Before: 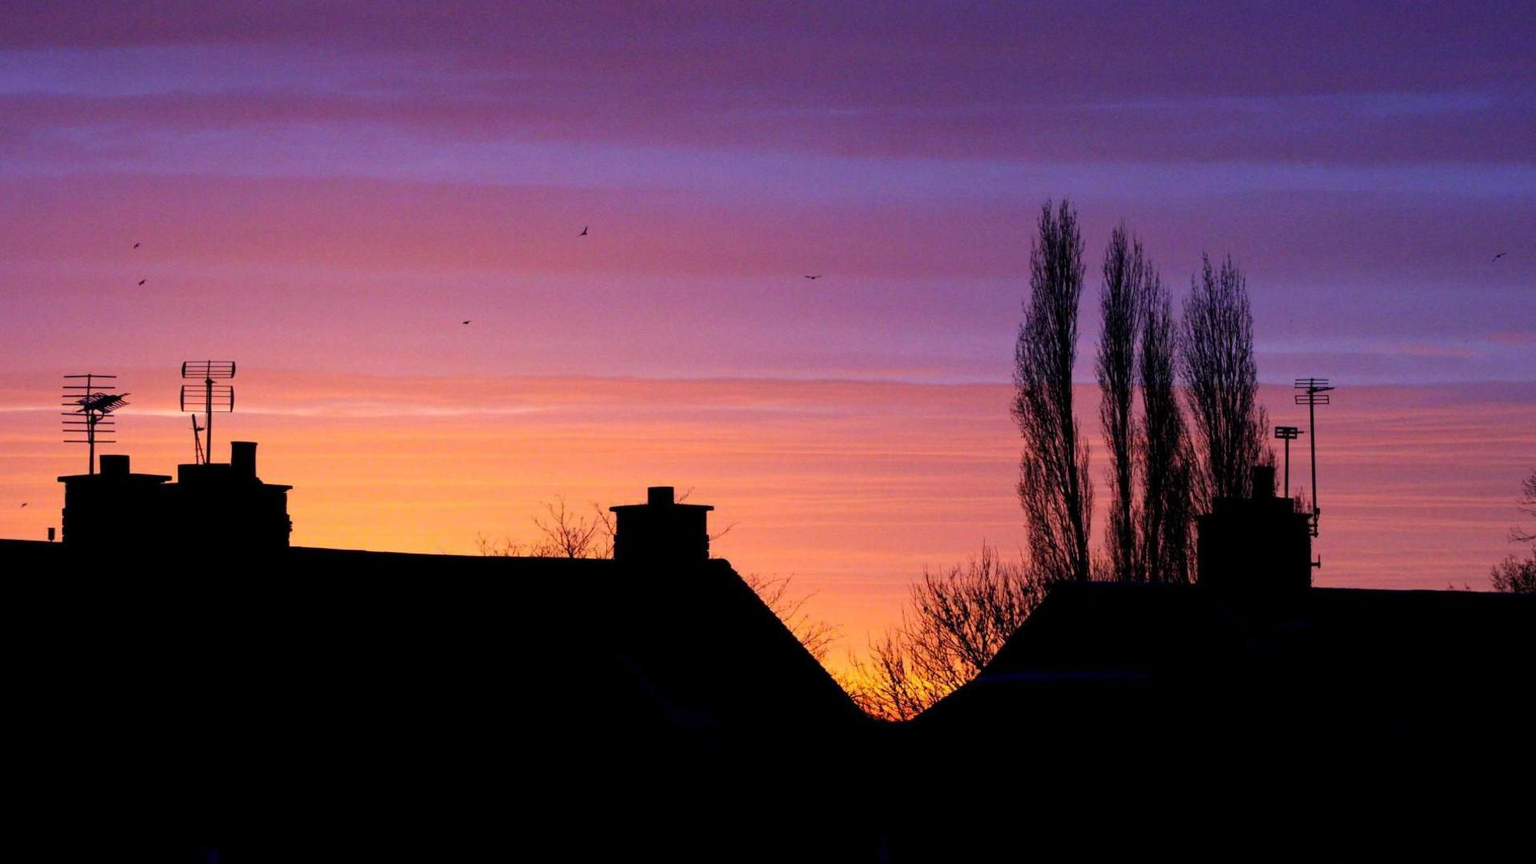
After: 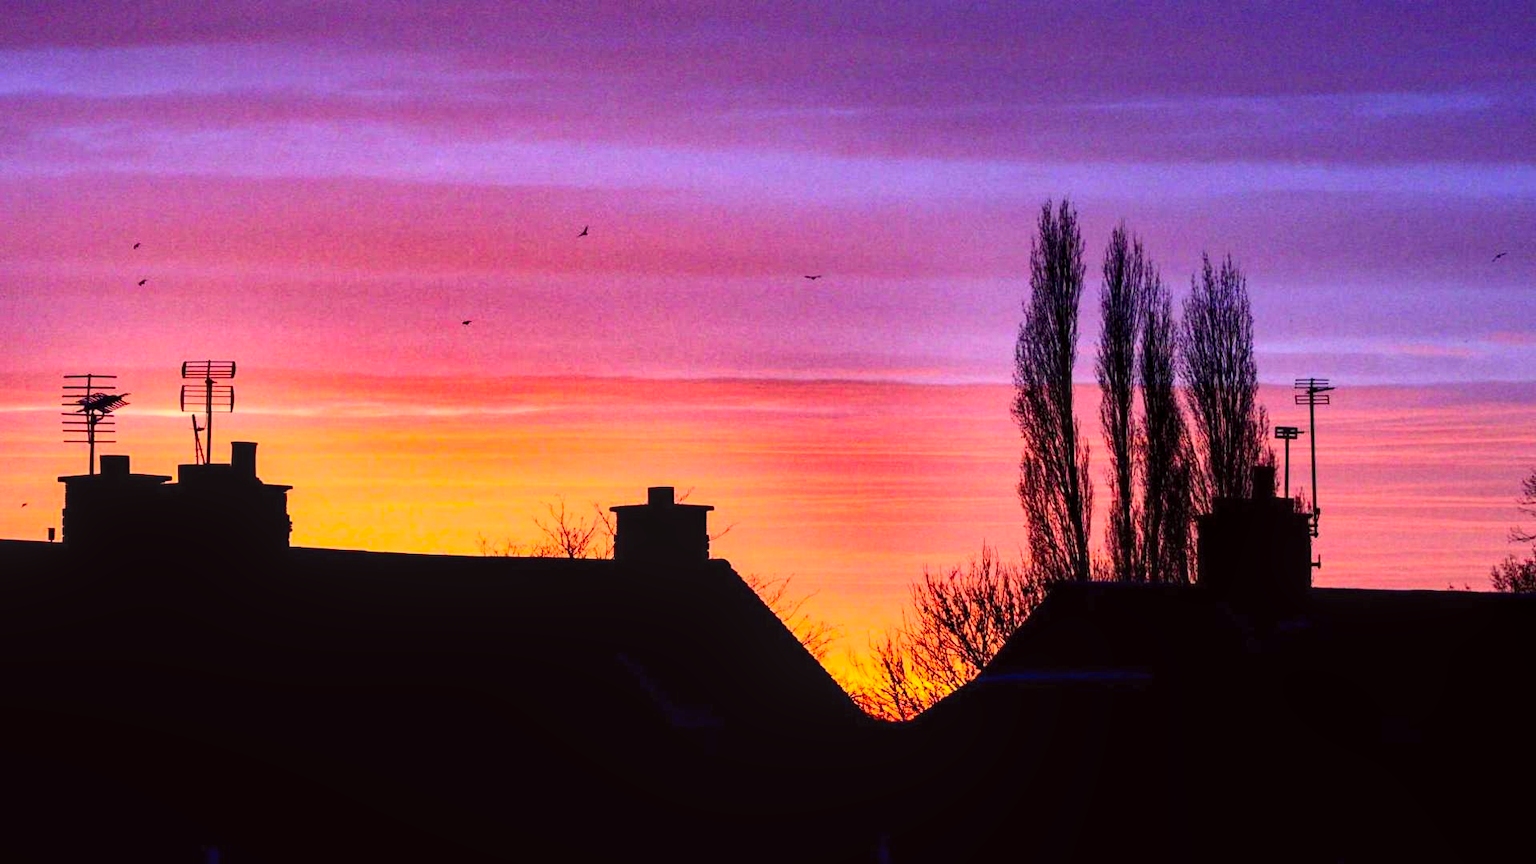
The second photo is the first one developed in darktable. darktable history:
exposure: exposure 0.566 EV, compensate exposure bias true, compensate highlight preservation false
color correction: highlights a* -1.14, highlights b* 4.64, shadows a* 3.56
contrast brightness saturation: contrast 0.231, brightness 0.106, saturation 0.293
shadows and highlights: shadows 24.25, highlights -77.9, soften with gaussian
local contrast: on, module defaults
